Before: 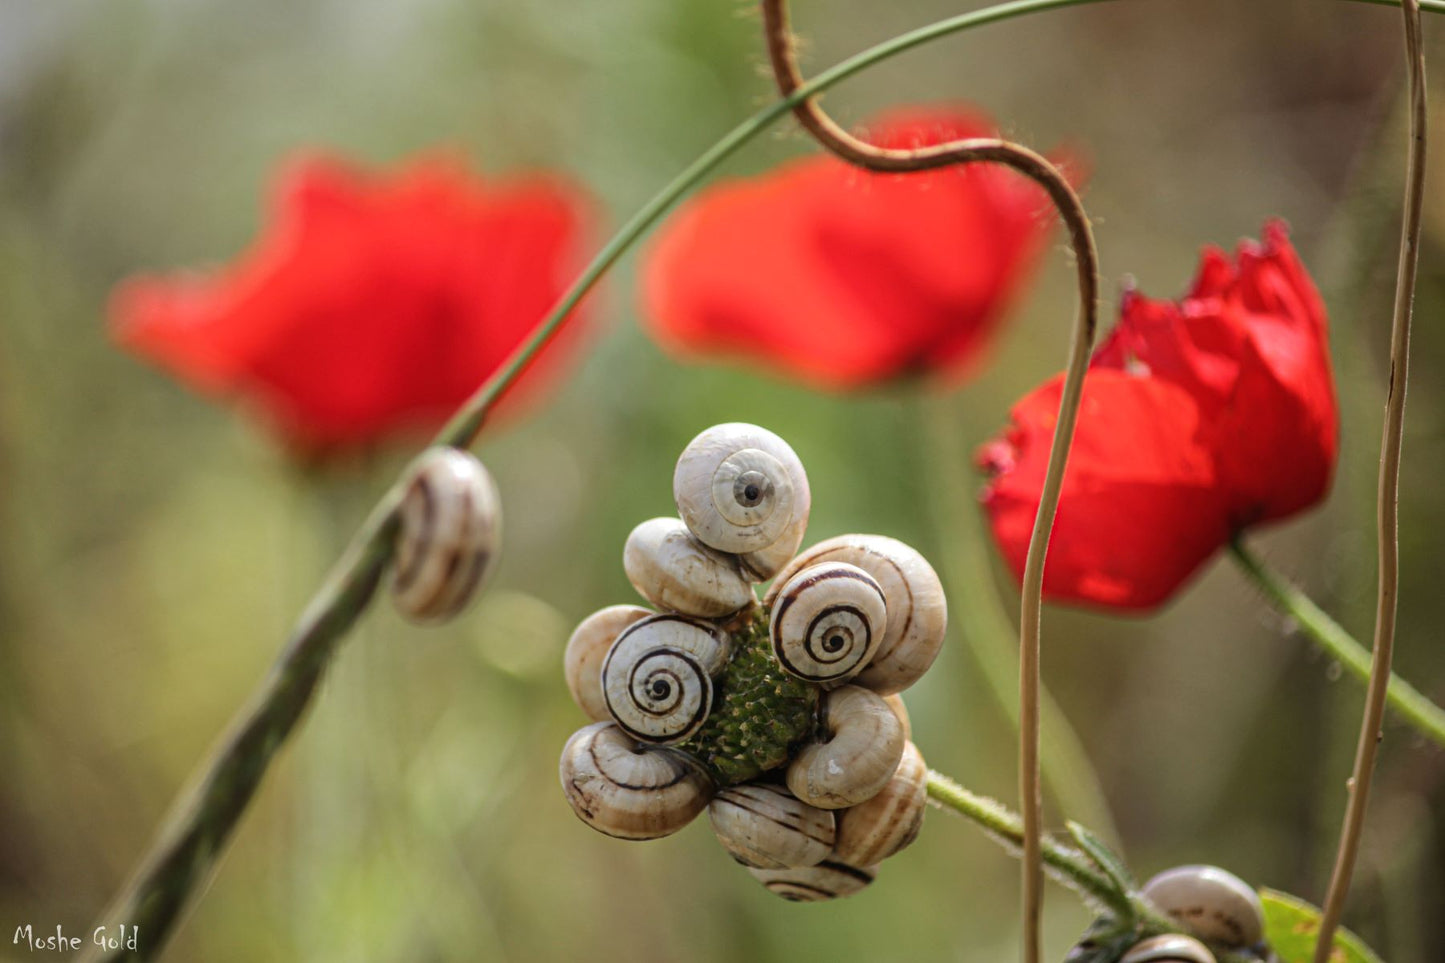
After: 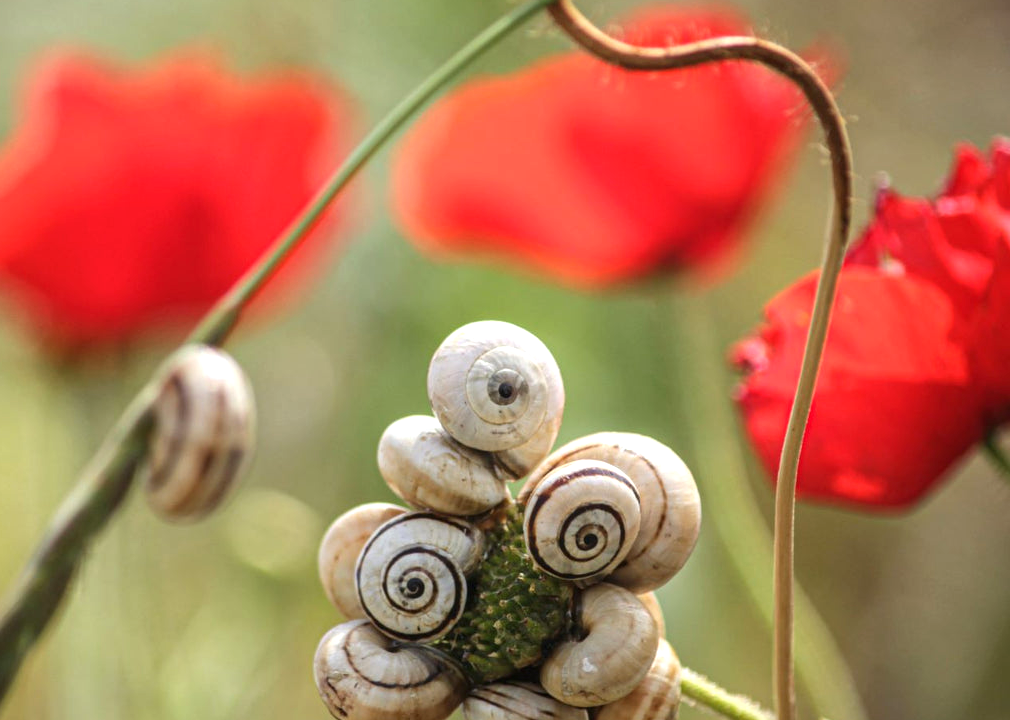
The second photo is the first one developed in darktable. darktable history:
exposure: black level correction 0, exposure 0.5 EV, compensate highlight preservation false
crop and rotate: left 17.046%, top 10.659%, right 12.989%, bottom 14.553%
